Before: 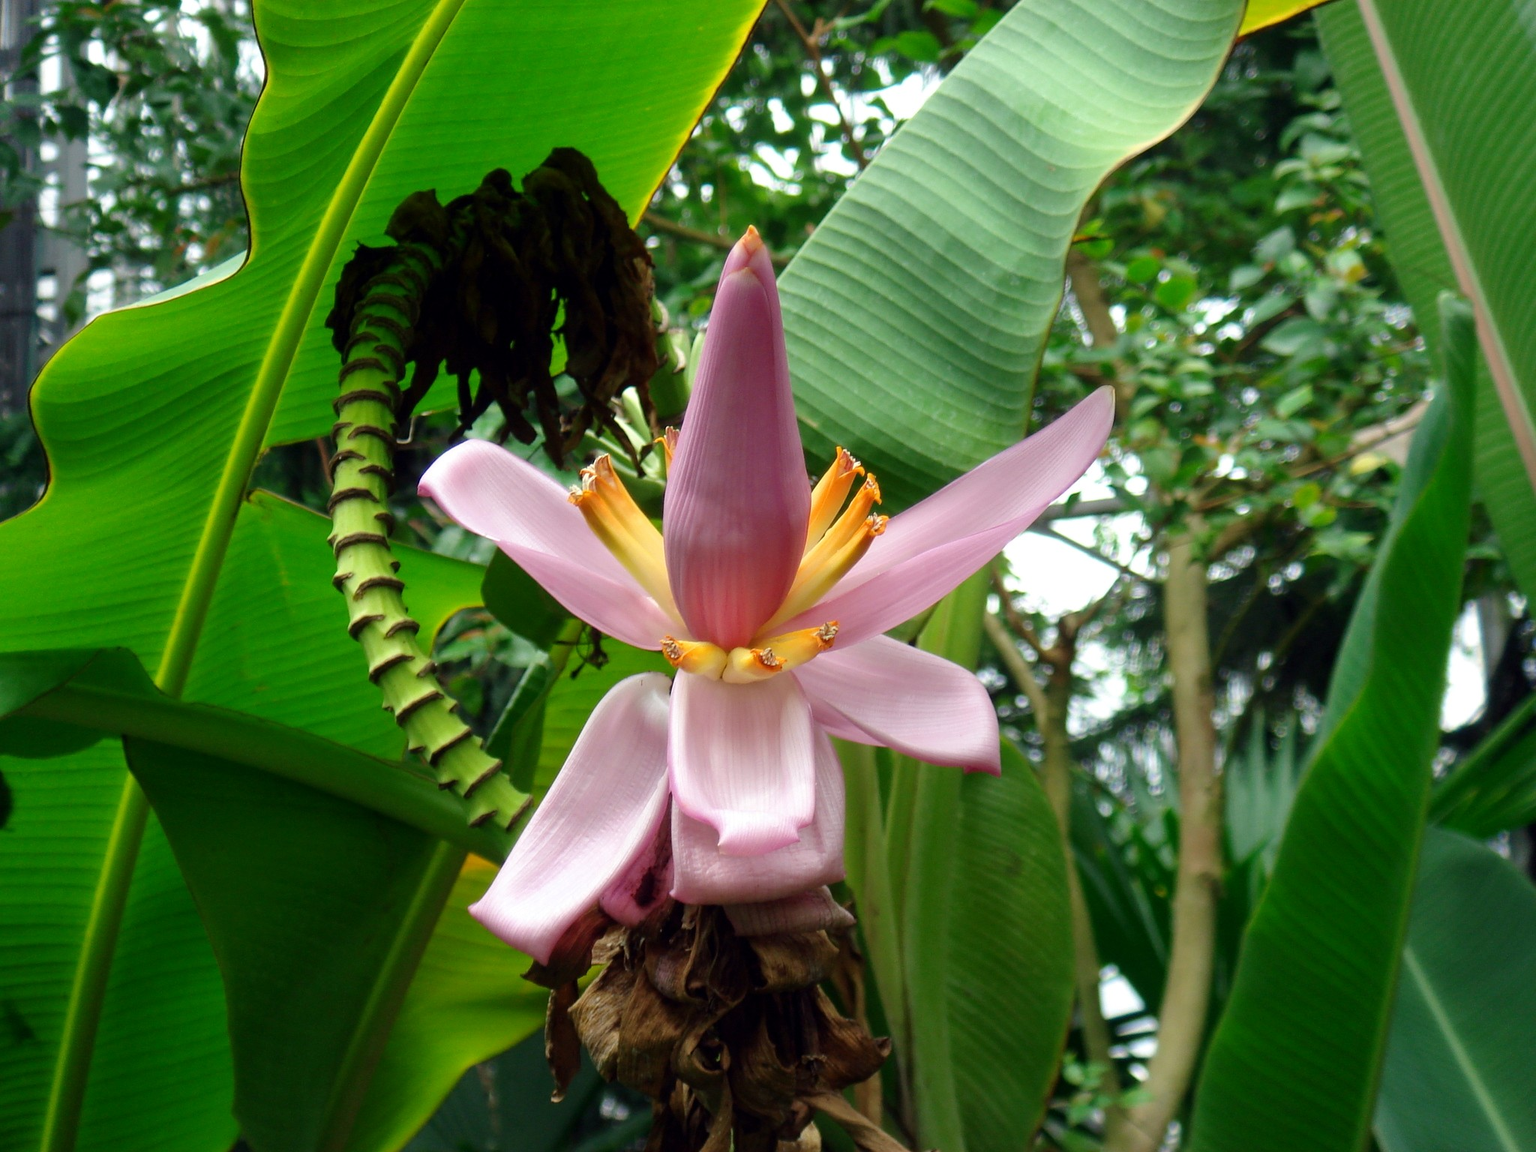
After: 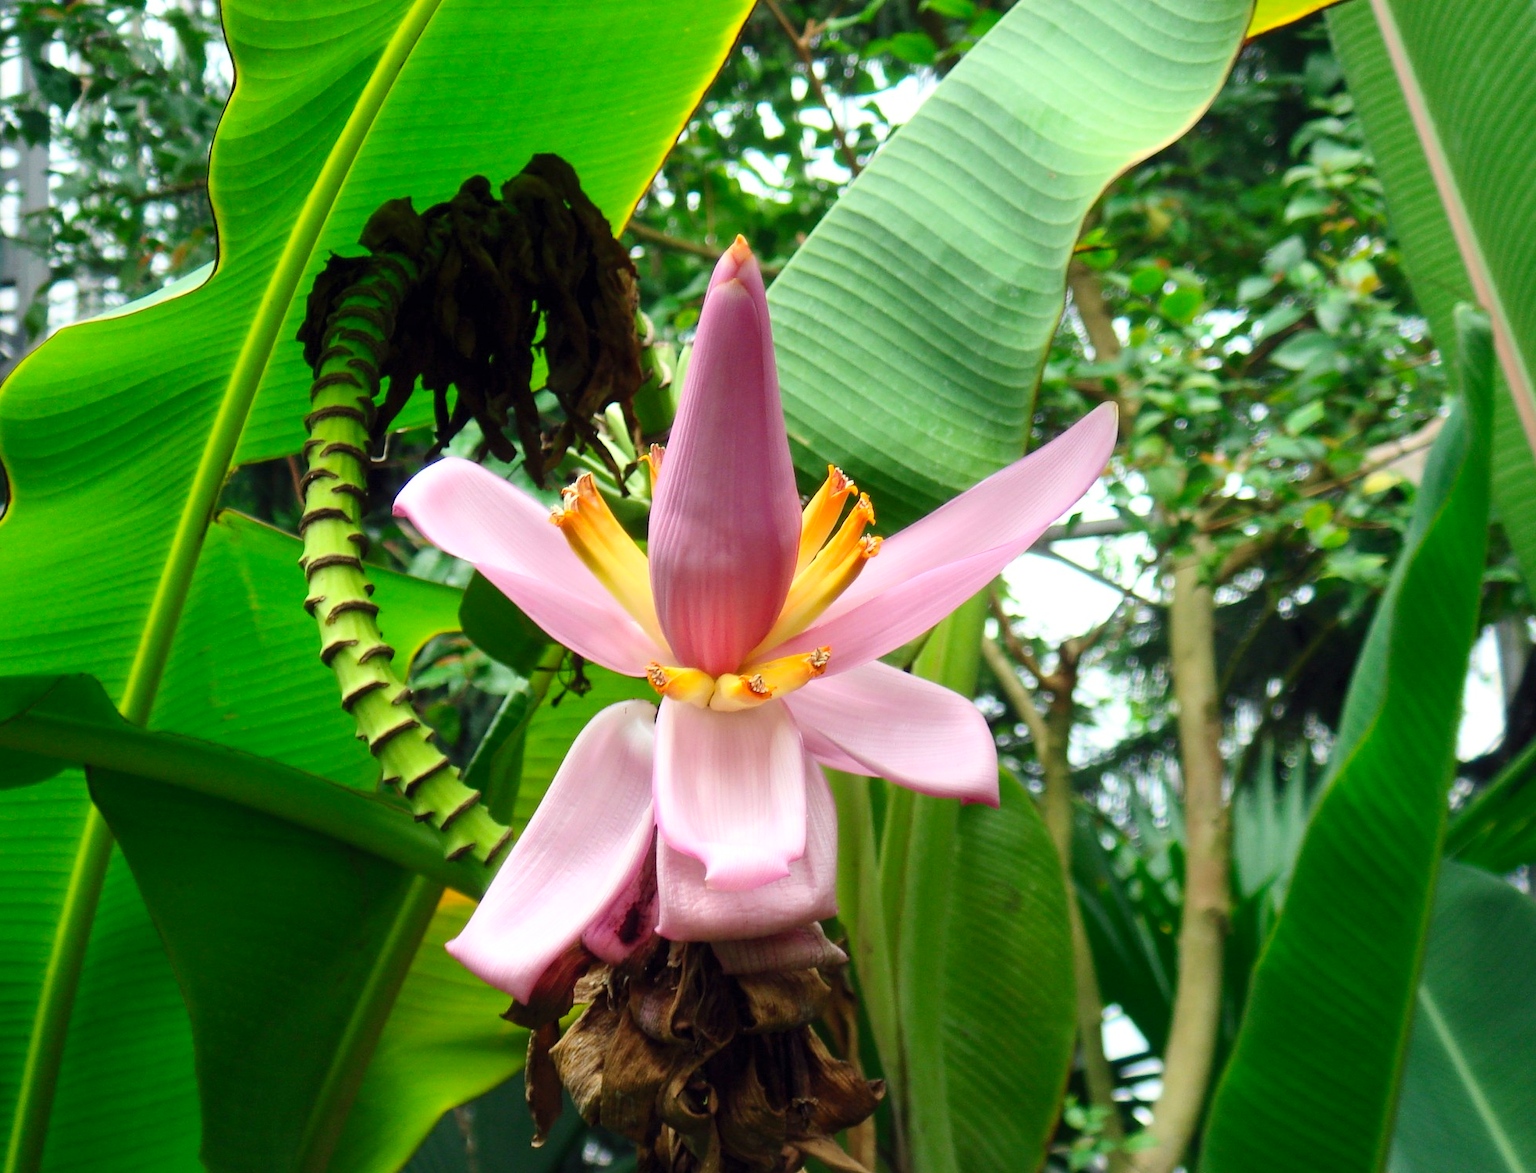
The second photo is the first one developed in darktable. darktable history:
contrast brightness saturation: contrast 0.199, brightness 0.17, saturation 0.222
crop and rotate: left 2.668%, right 1.193%, bottom 2.091%
